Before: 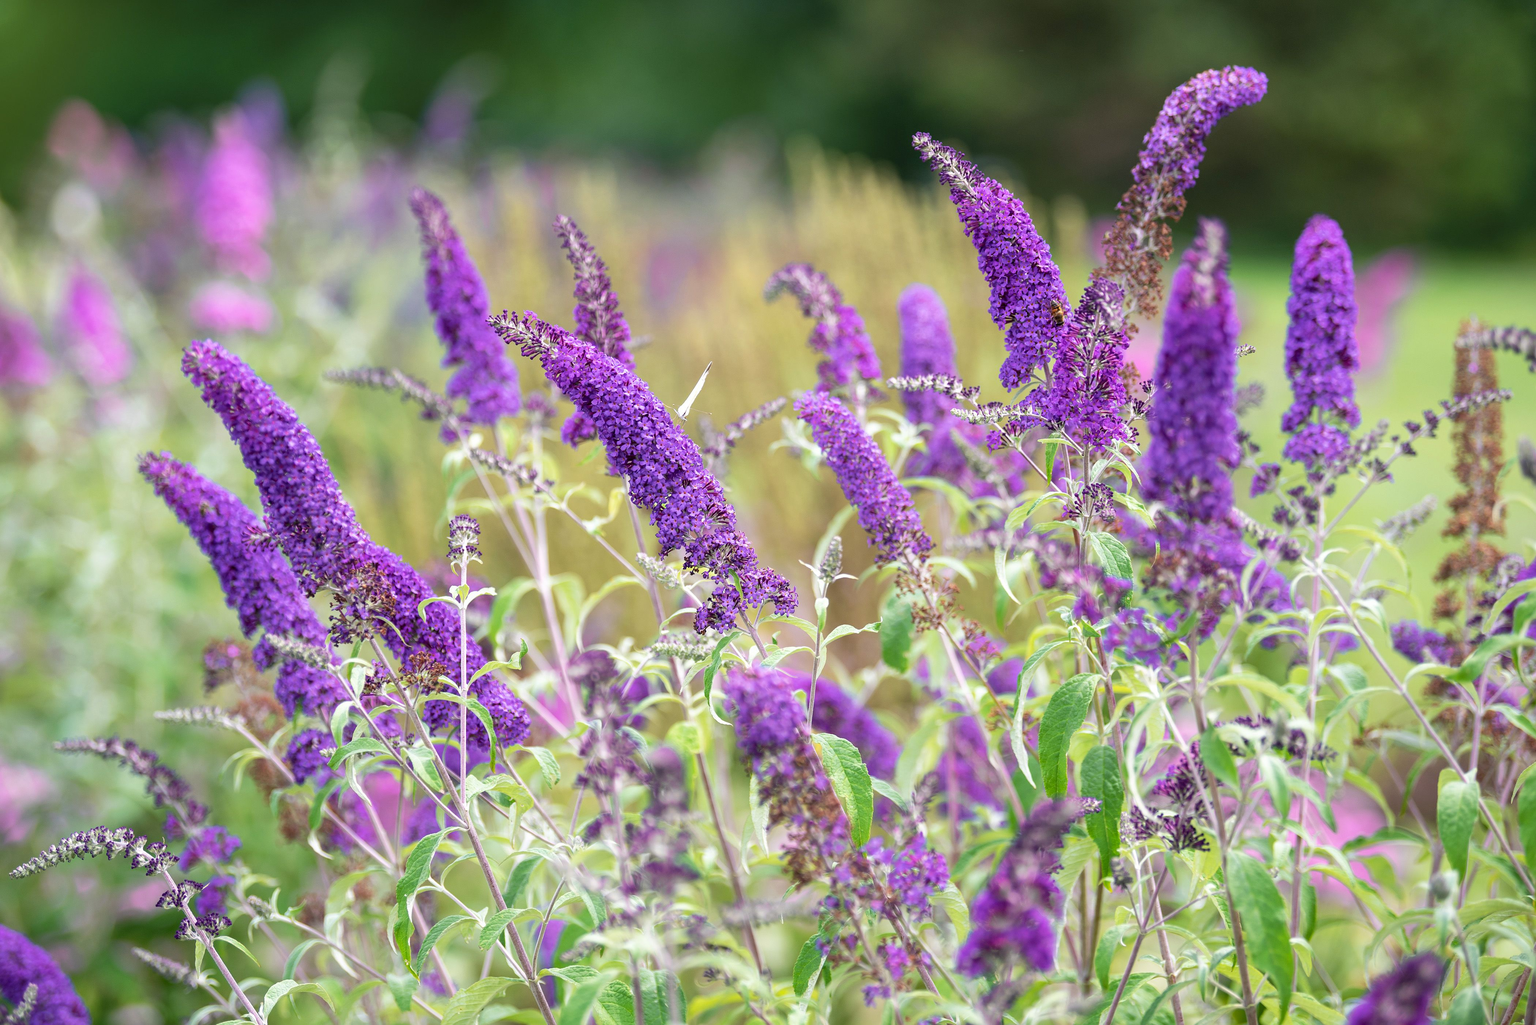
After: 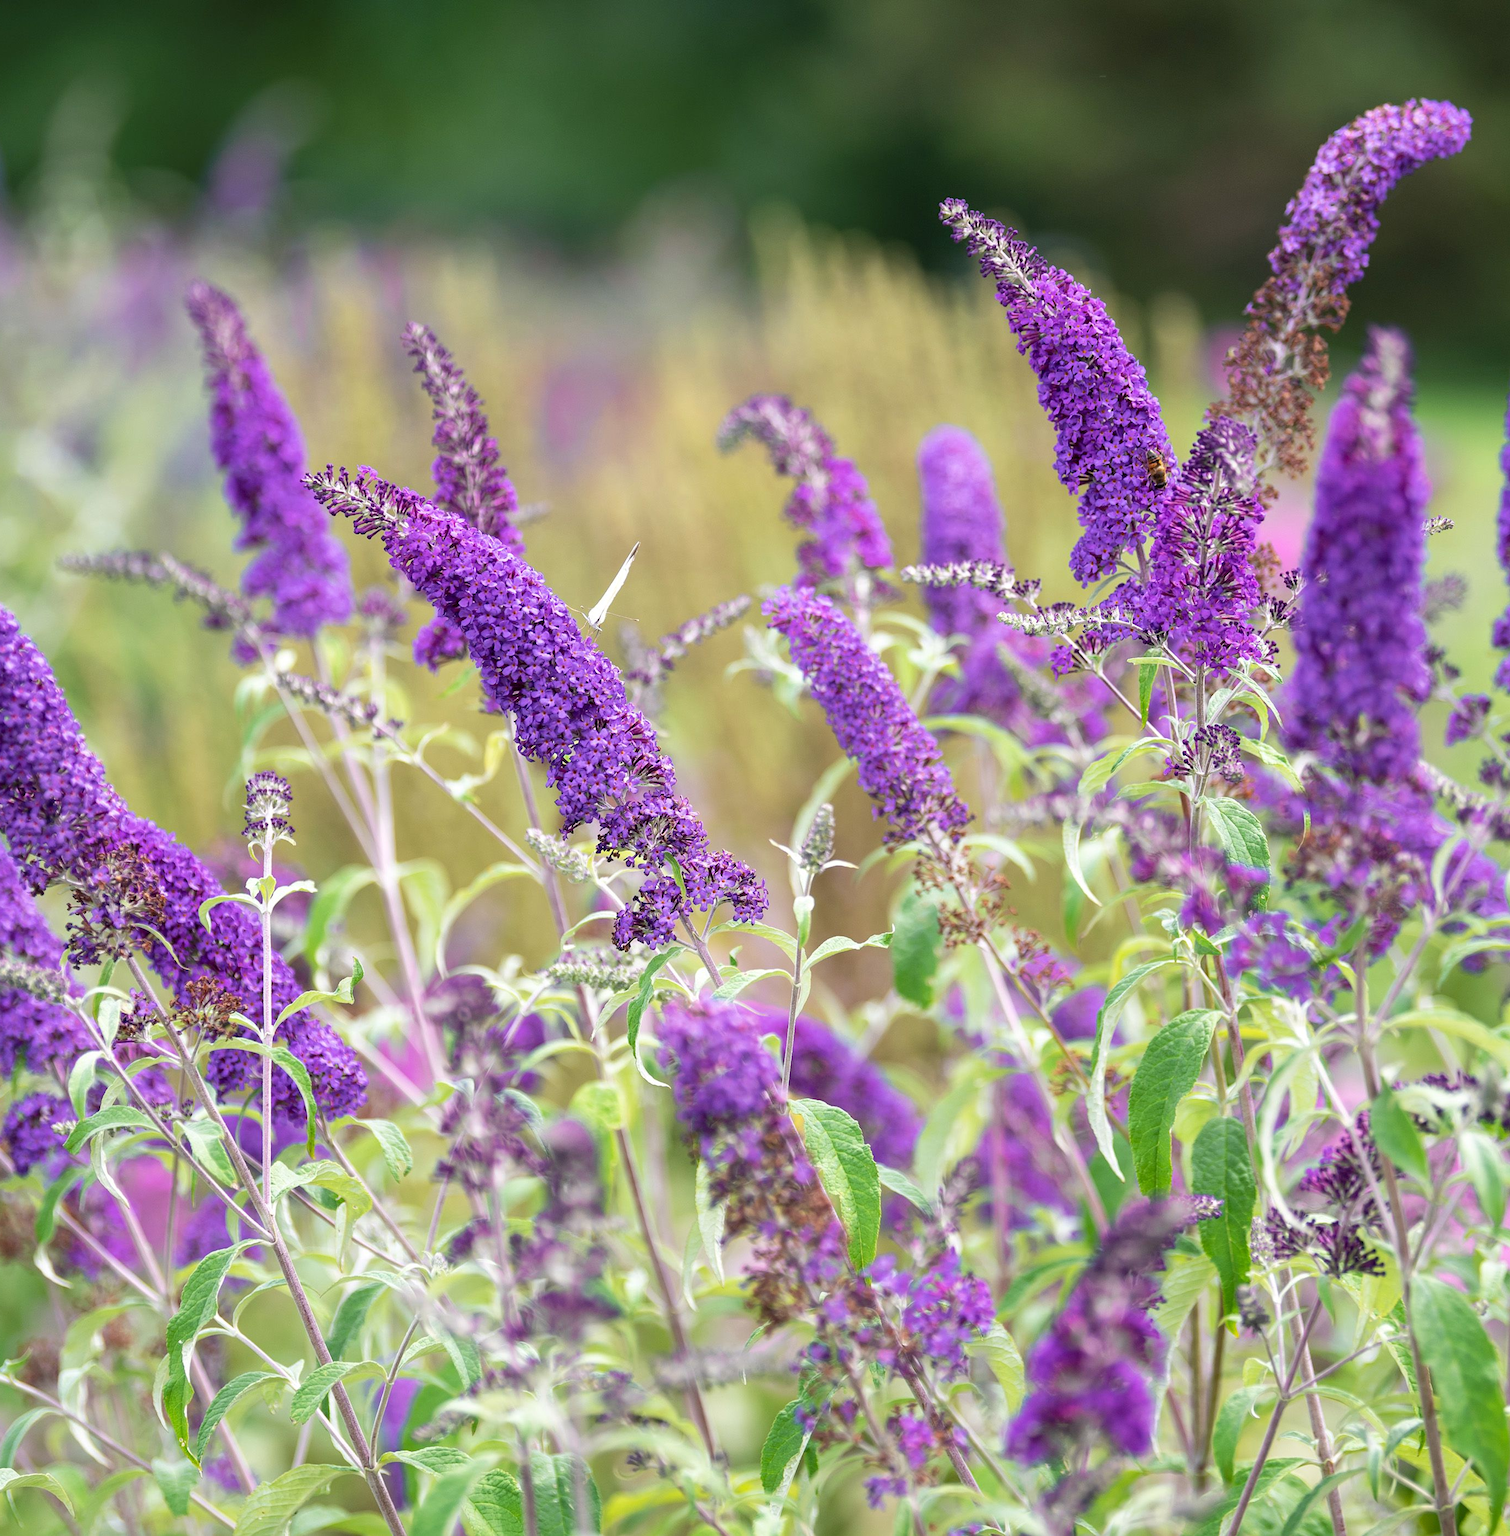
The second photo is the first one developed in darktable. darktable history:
local contrast: mode bilateral grid, contrast 20, coarseness 50, detail 102%, midtone range 0.2
crop and rotate: left 18.593%, right 15.744%
